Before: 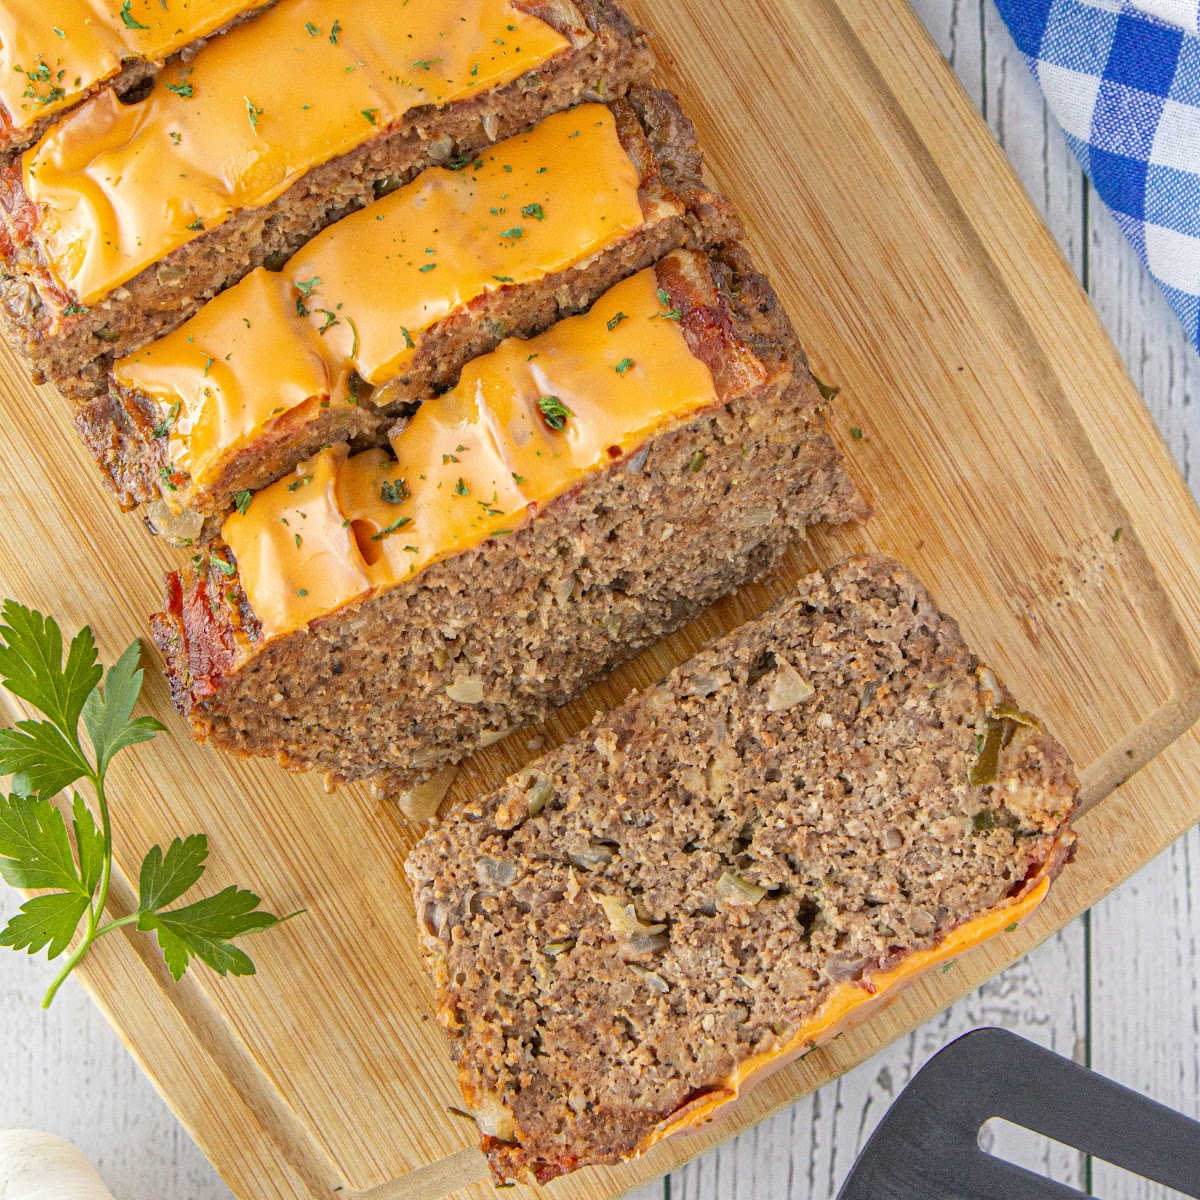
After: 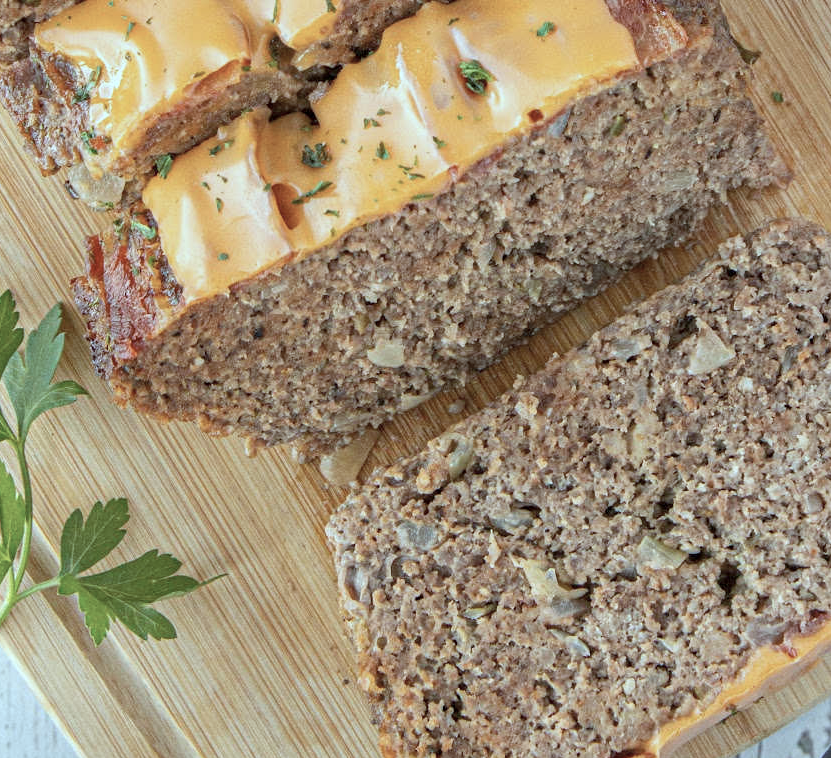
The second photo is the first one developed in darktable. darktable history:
crop: left 6.61%, top 28.023%, right 24.087%, bottom 8.78%
exposure: black level correction 0.002, compensate highlight preservation false
color correction: highlights a* -13.42, highlights b* -17.82, saturation 0.707
